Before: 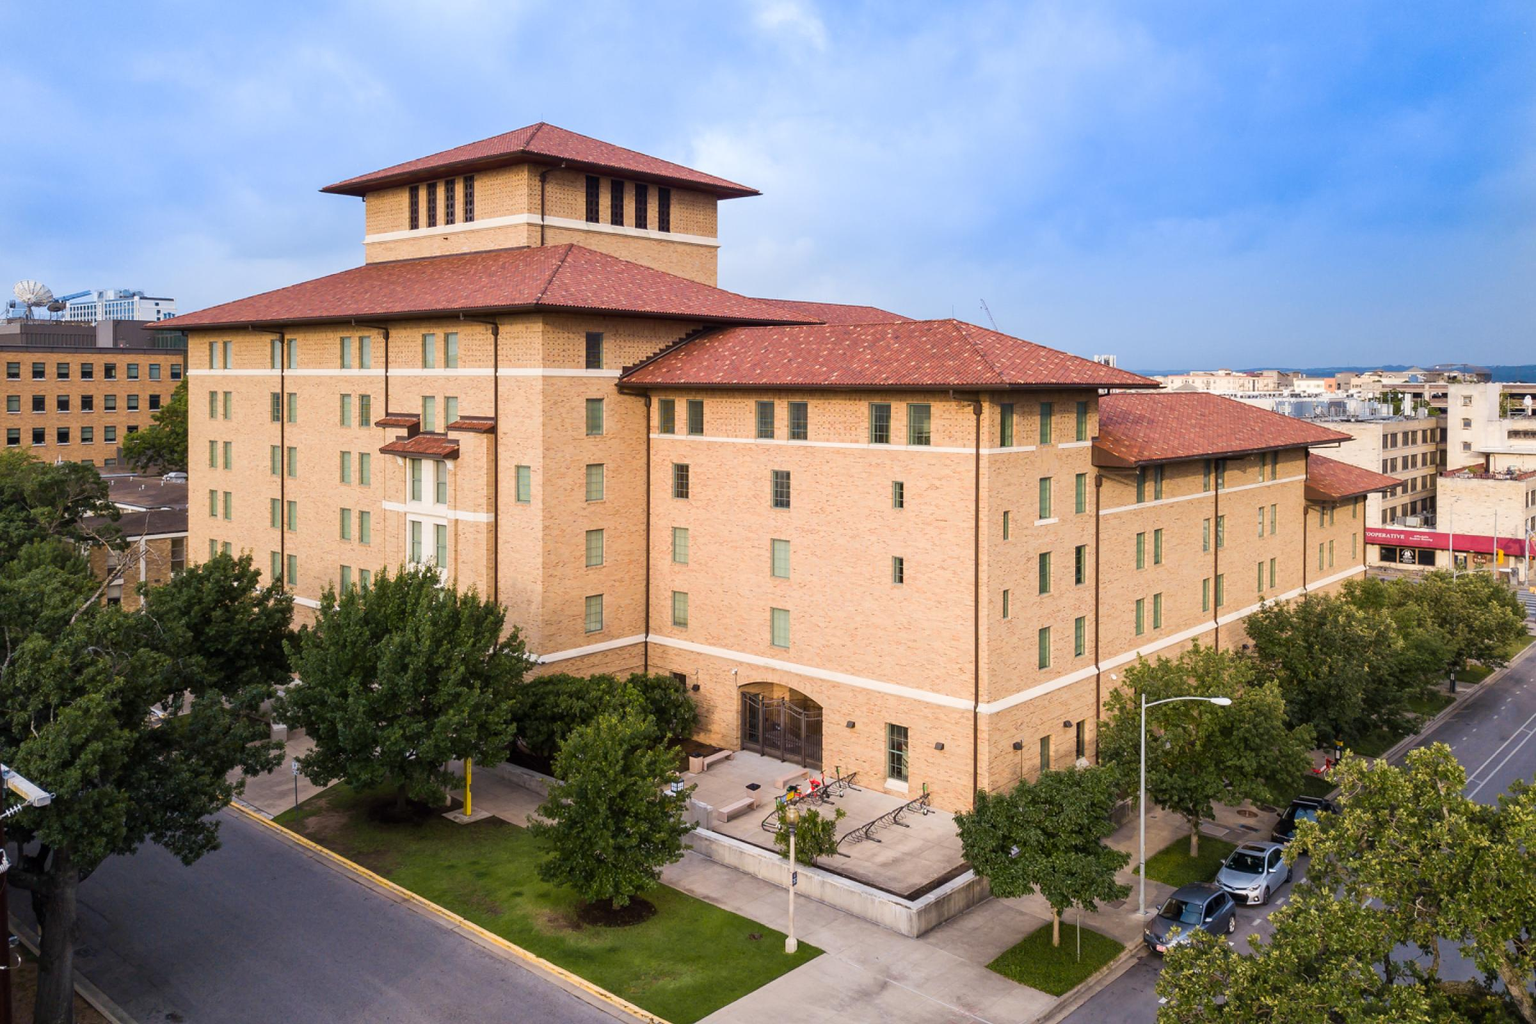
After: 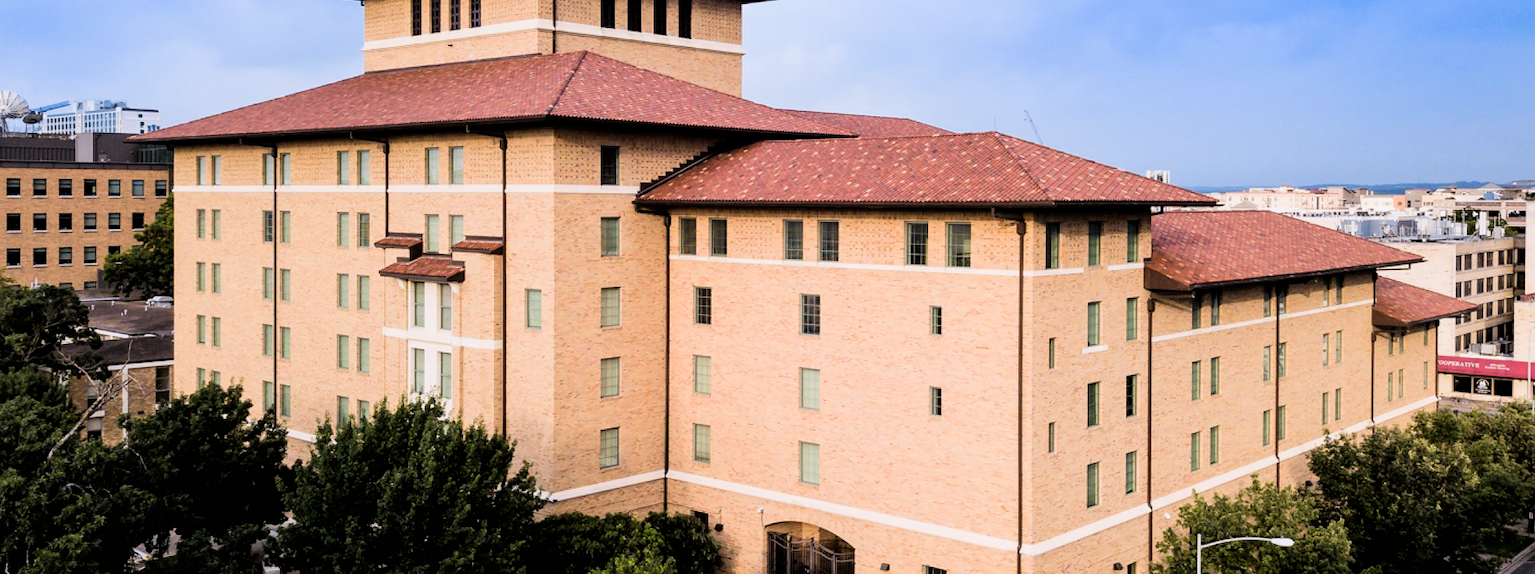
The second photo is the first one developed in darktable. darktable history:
crop: left 1.744%, top 19.225%, right 5.069%, bottom 28.357%
white balance: red 1.009, blue 1.027
exposure: black level correction 0.001, exposure 0.014 EV, compensate highlight preservation false
shadows and highlights: radius 334.93, shadows 63.48, highlights 6.06, compress 87.7%, highlights color adjustment 39.73%, soften with gaussian
filmic rgb: black relative exposure -4 EV, white relative exposure 3 EV, hardness 3.02, contrast 1.5
